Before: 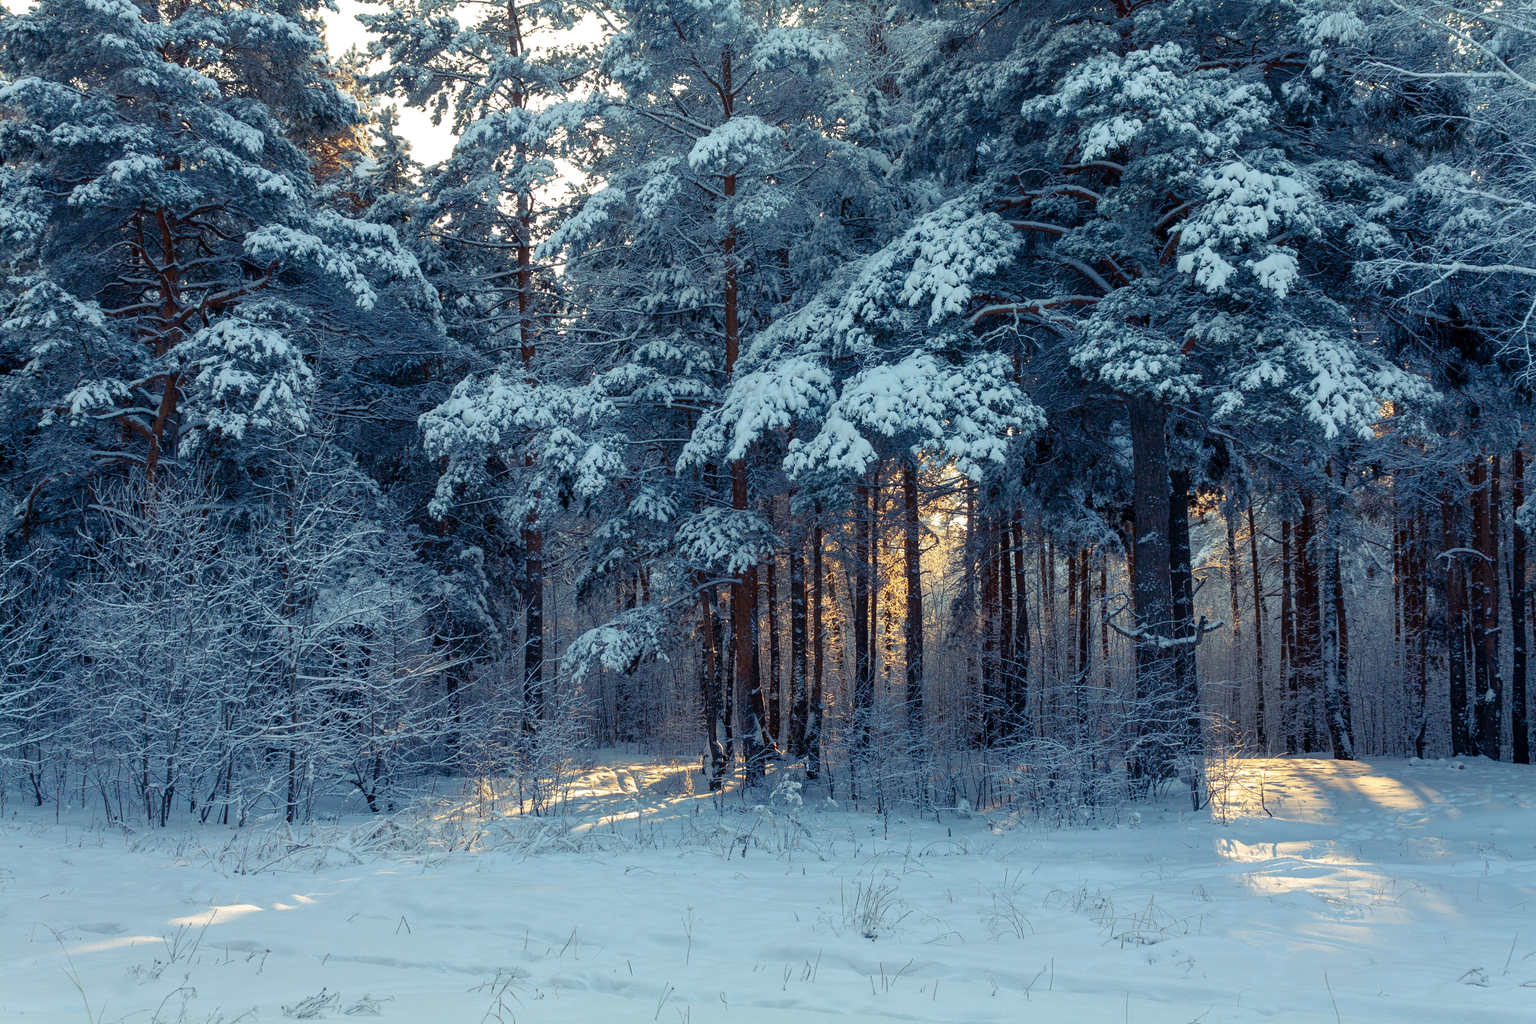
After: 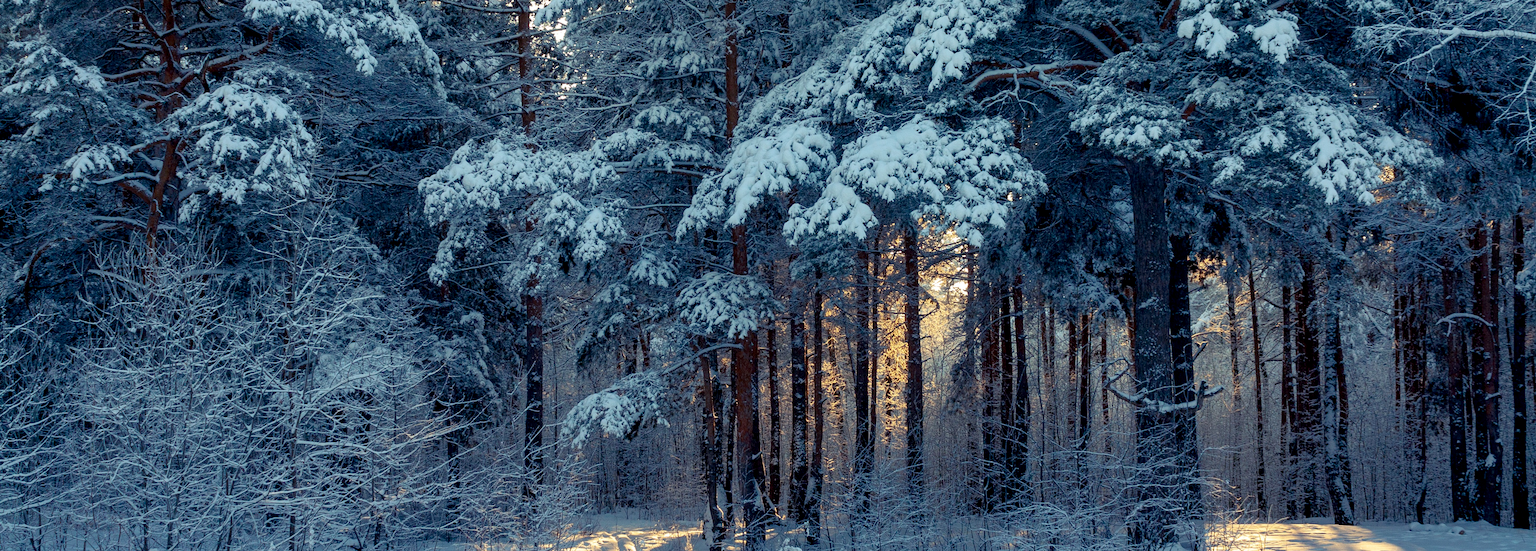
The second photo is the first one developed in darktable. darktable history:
exposure: black level correction 0.005, exposure 0.003 EV, compensate exposure bias true, compensate highlight preservation false
crop and rotate: top 22.996%, bottom 23.135%
